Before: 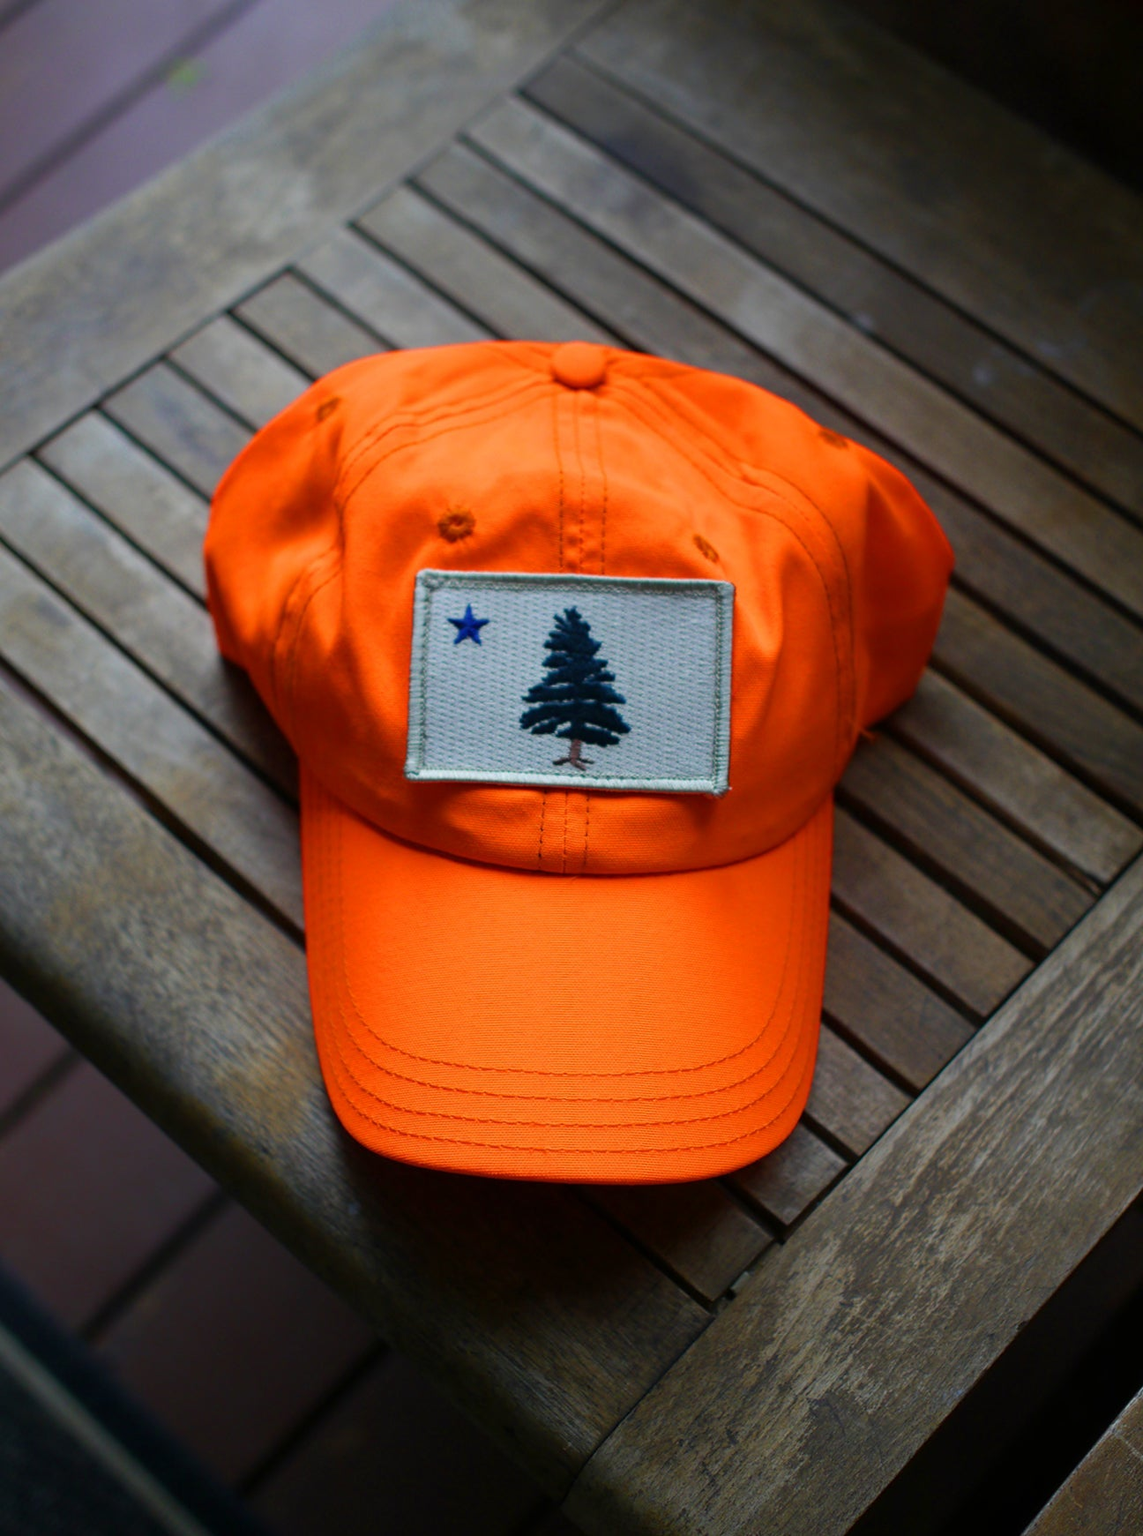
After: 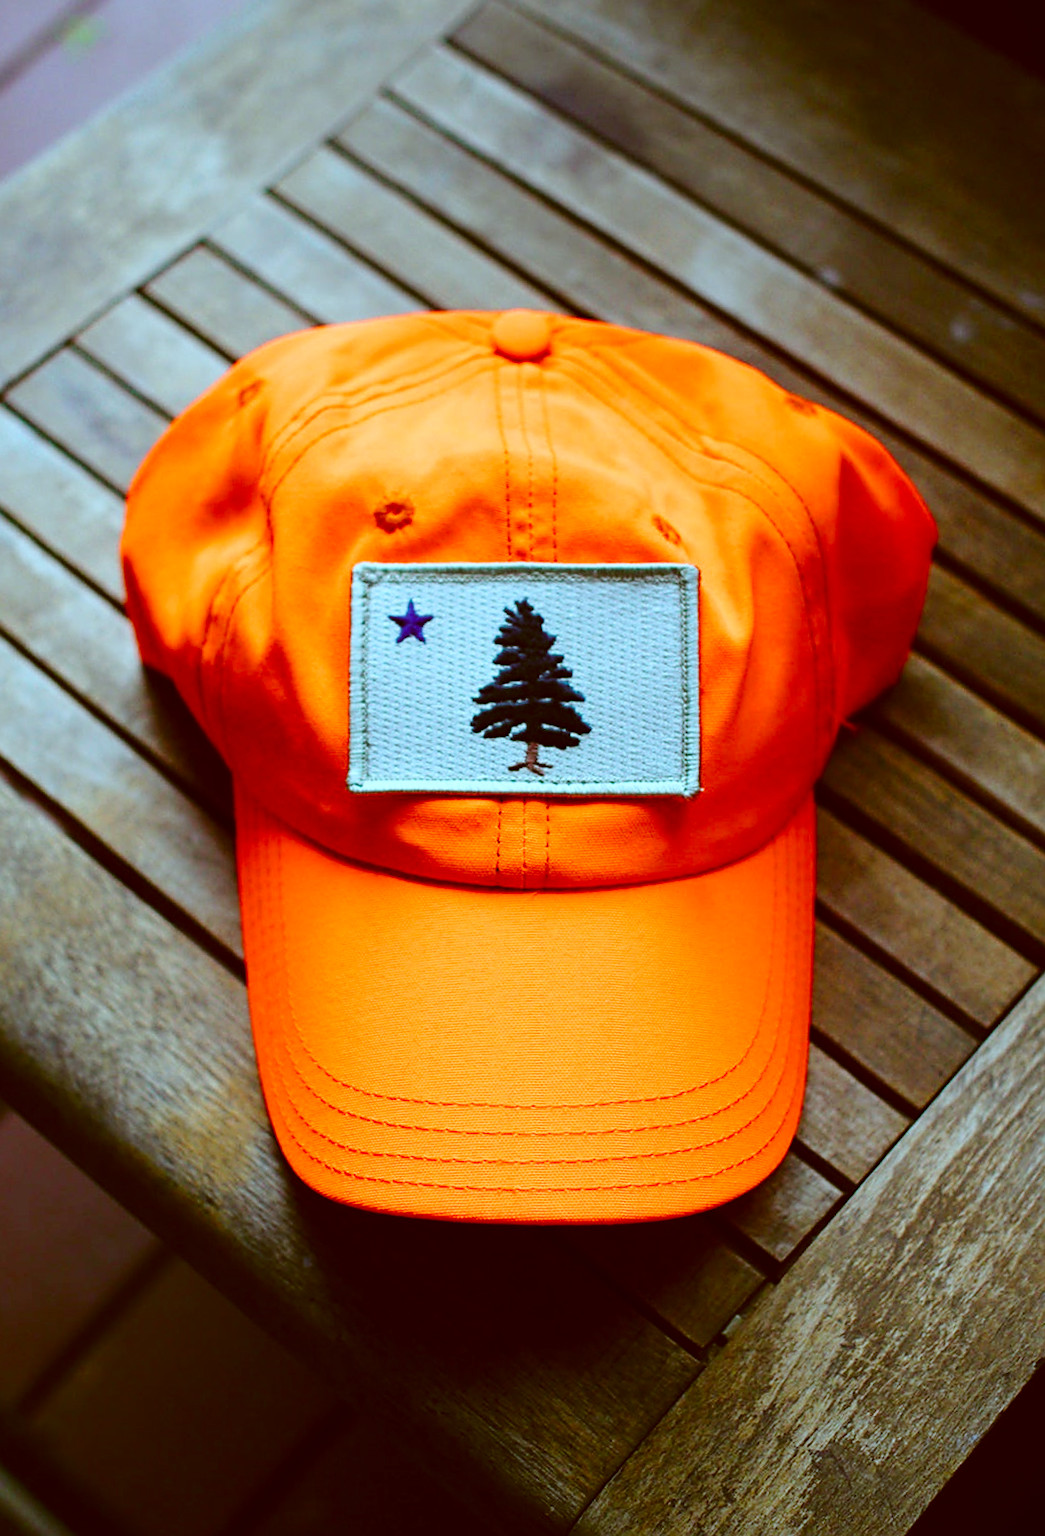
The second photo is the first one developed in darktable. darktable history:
base curve: curves: ch0 [(0, 0) (0.028, 0.03) (0.121, 0.232) (0.46, 0.748) (0.859, 0.968) (1, 1)], preserve colors none
rotate and perspective: rotation -2°, crop left 0.022, crop right 0.978, crop top 0.049, crop bottom 0.951
white balance: red 1.009, blue 1.027
crop: left 7.598%, right 7.873%
color correction: highlights a* -14.62, highlights b* -16.22, shadows a* 10.12, shadows b* 29.4
sharpen: on, module defaults
contrast brightness saturation: contrast 0.08, saturation 0.02
